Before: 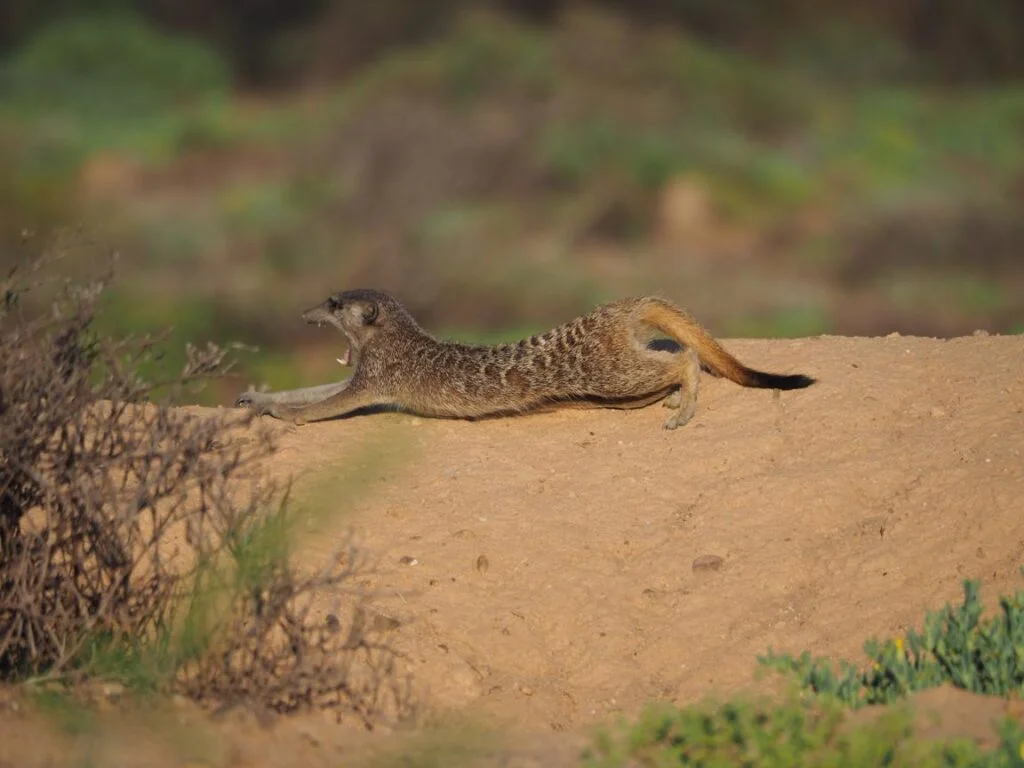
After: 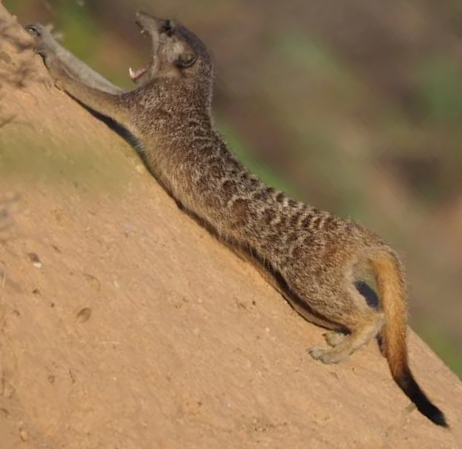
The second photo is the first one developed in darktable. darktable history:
crop and rotate: angle -45.9°, top 16.121%, right 0.977%, bottom 11.681%
